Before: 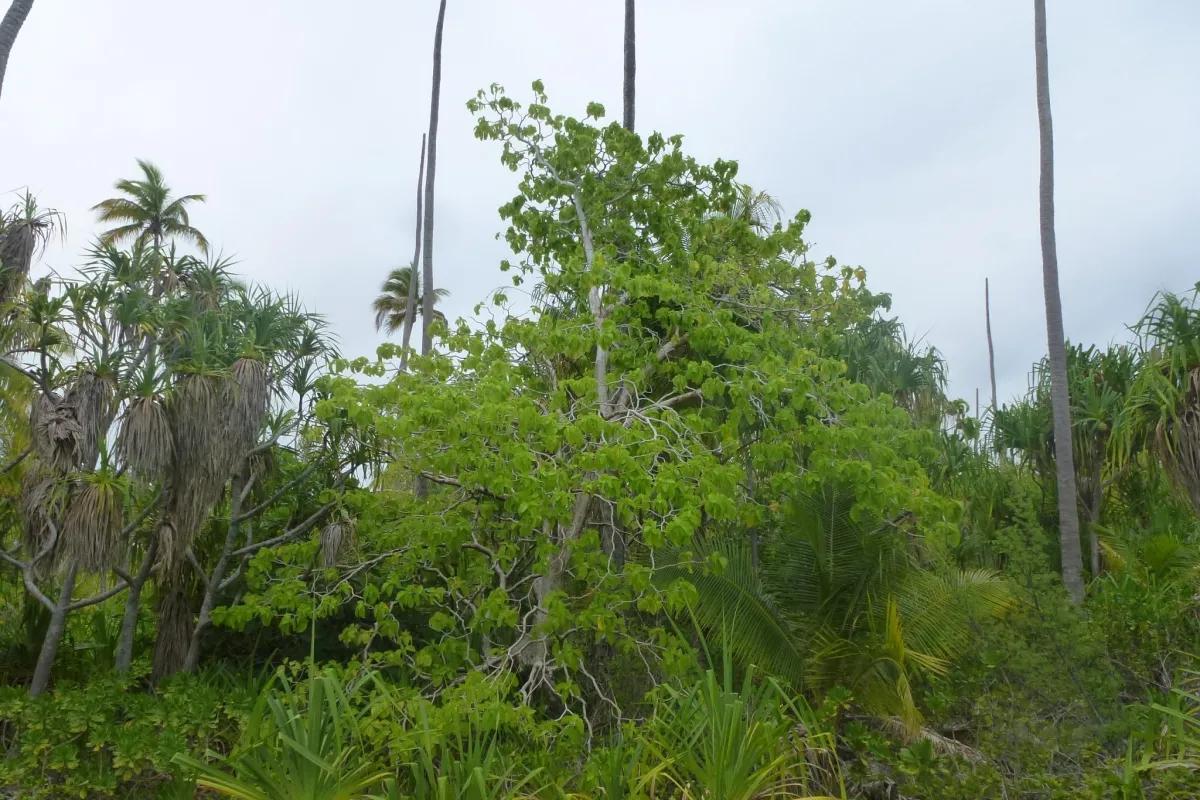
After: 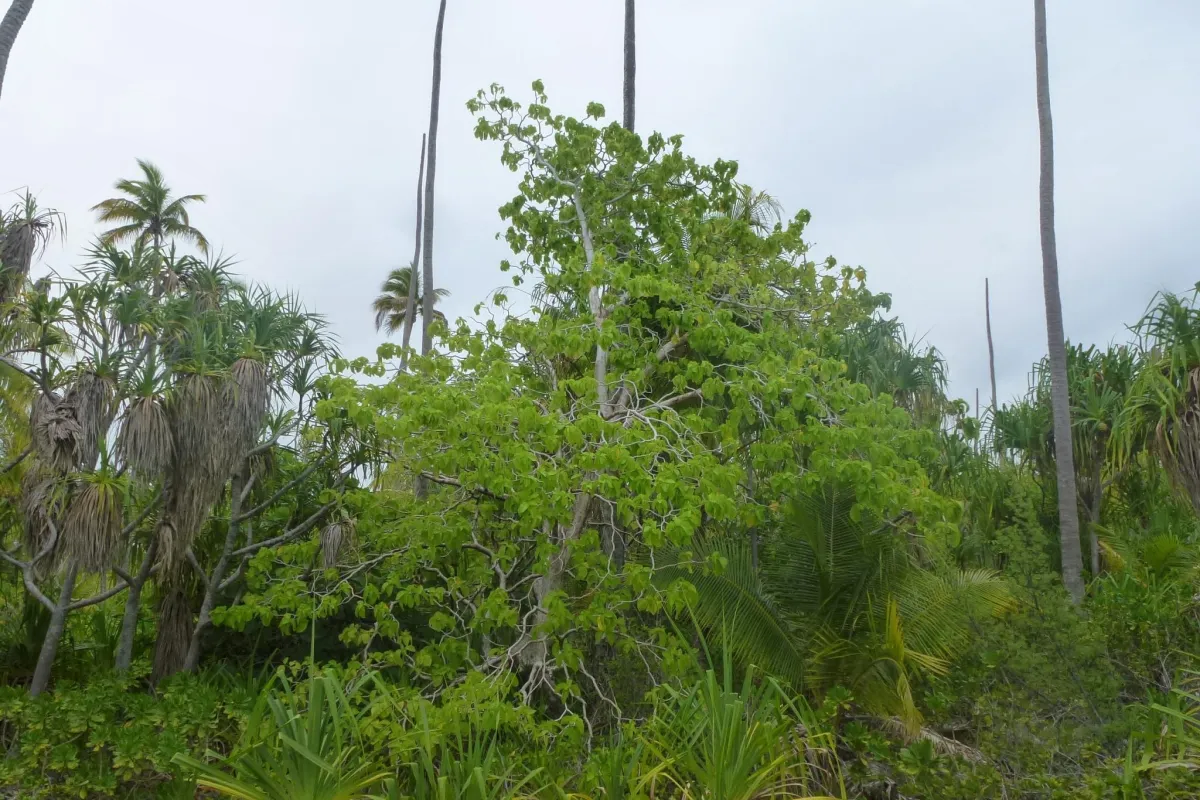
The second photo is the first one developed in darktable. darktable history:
tone equalizer: mask exposure compensation -0.513 EV
local contrast: detail 109%
